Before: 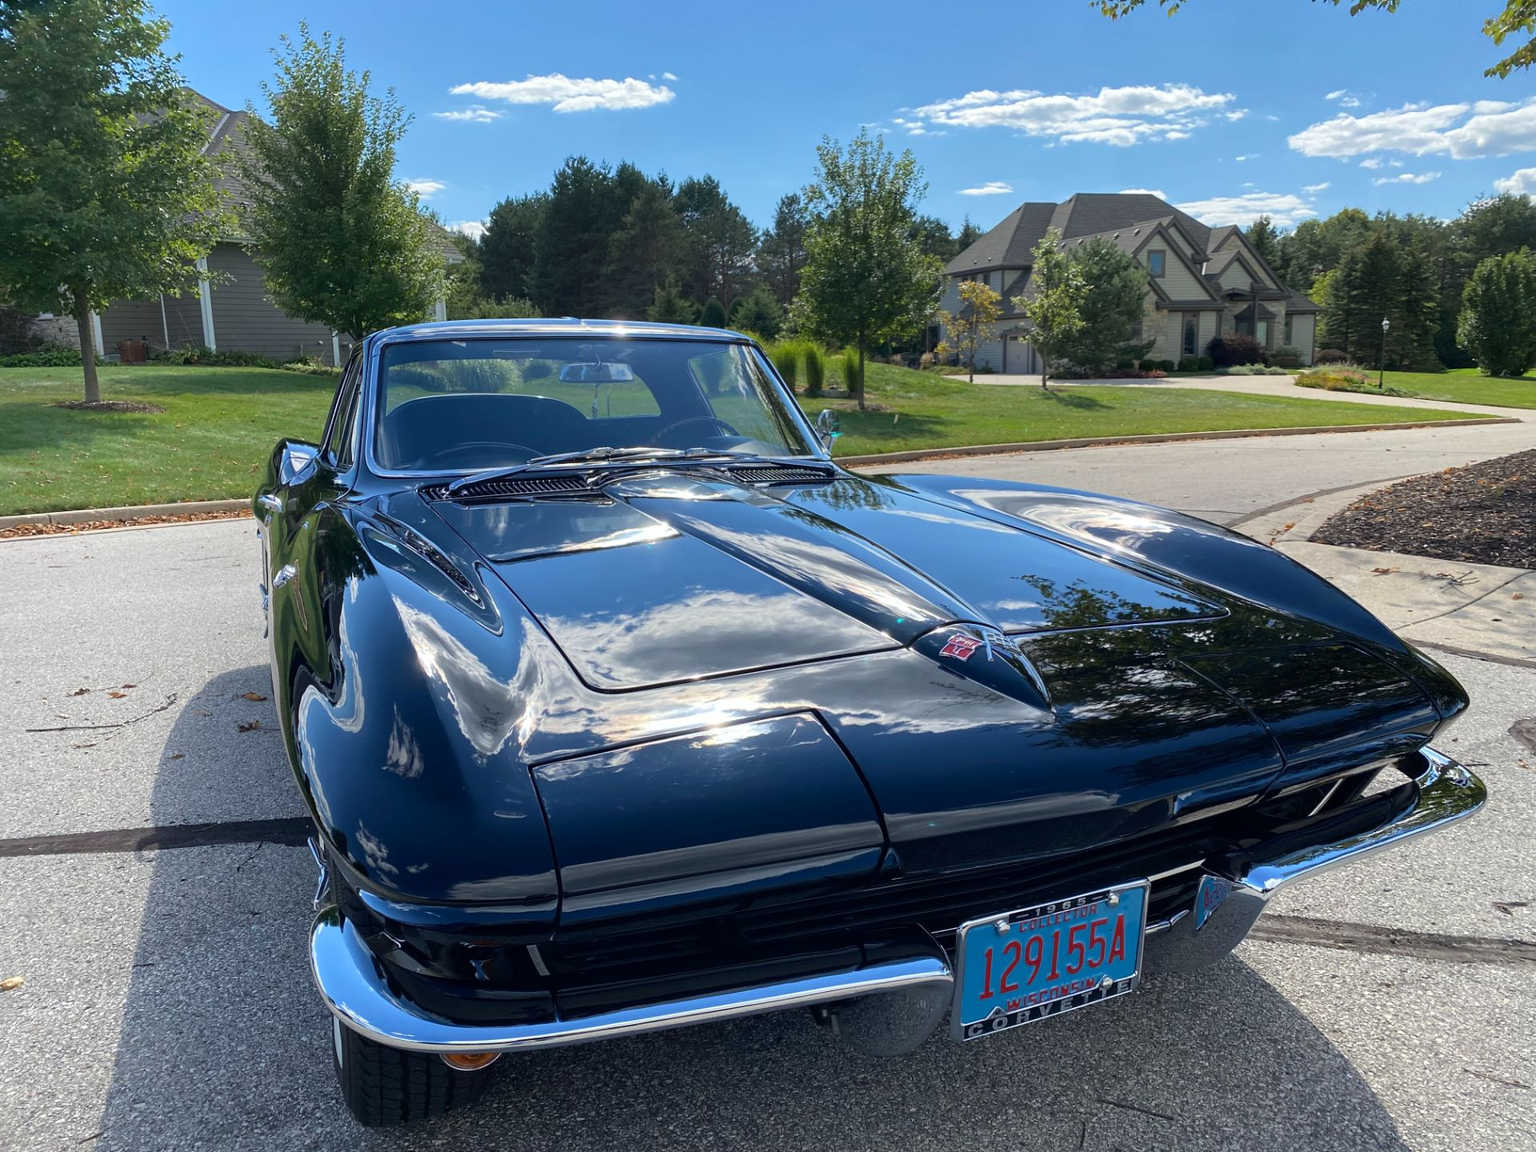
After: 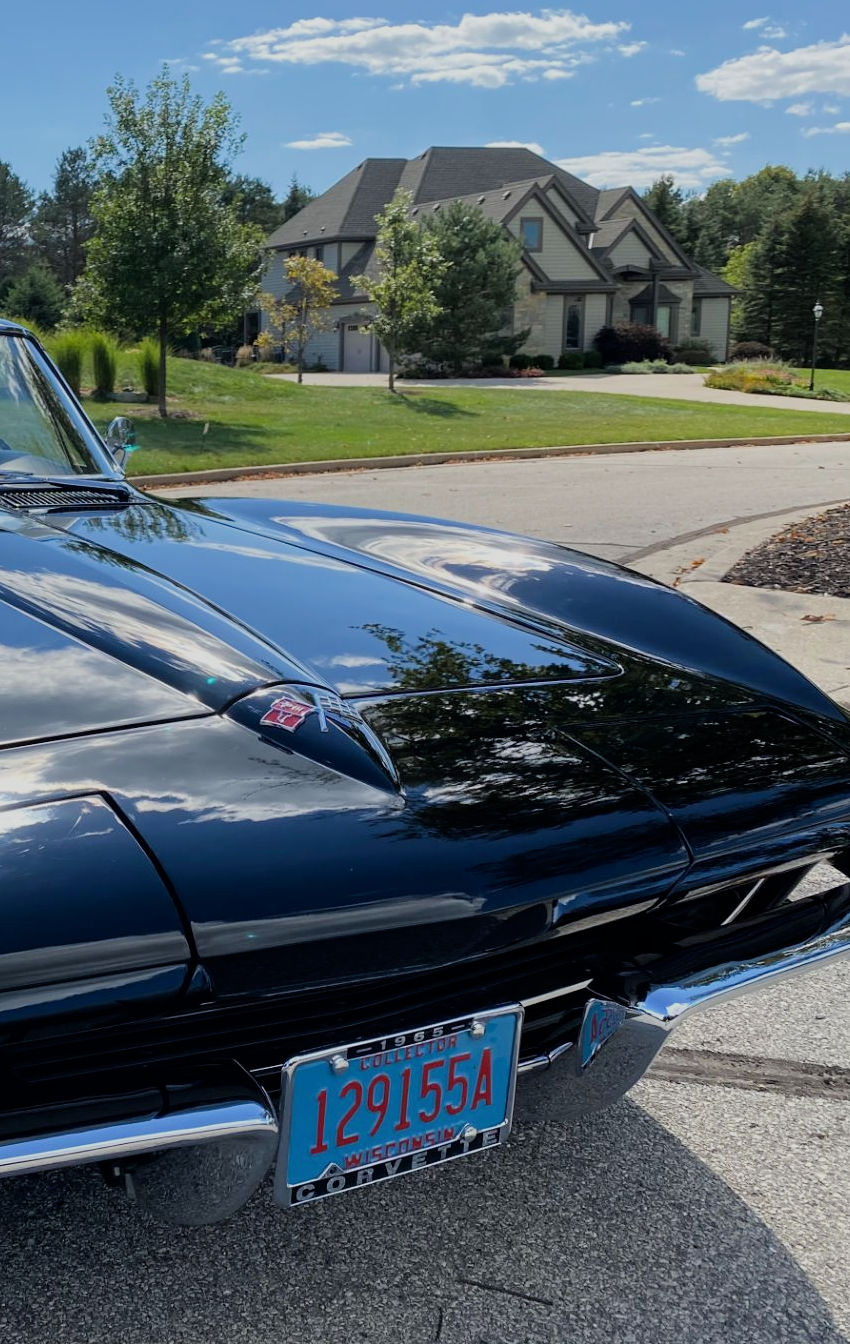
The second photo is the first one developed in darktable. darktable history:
filmic rgb: hardness 4.17
crop: left 47.628%, top 6.643%, right 7.874%
